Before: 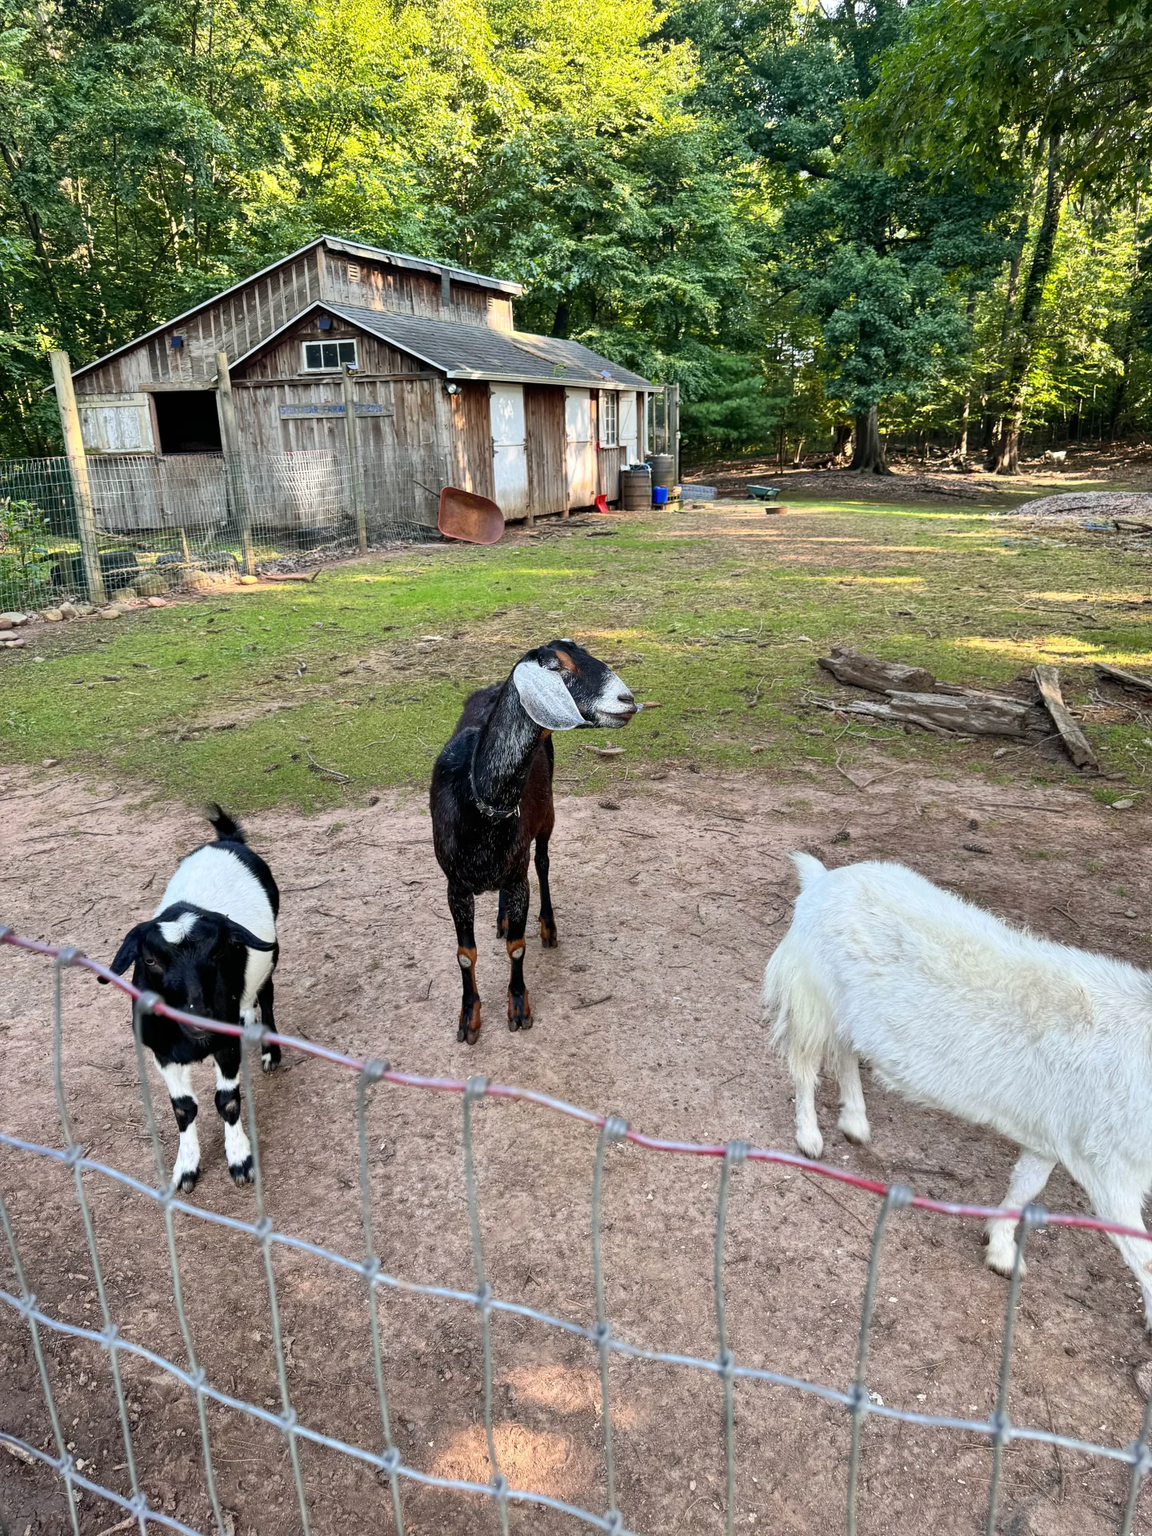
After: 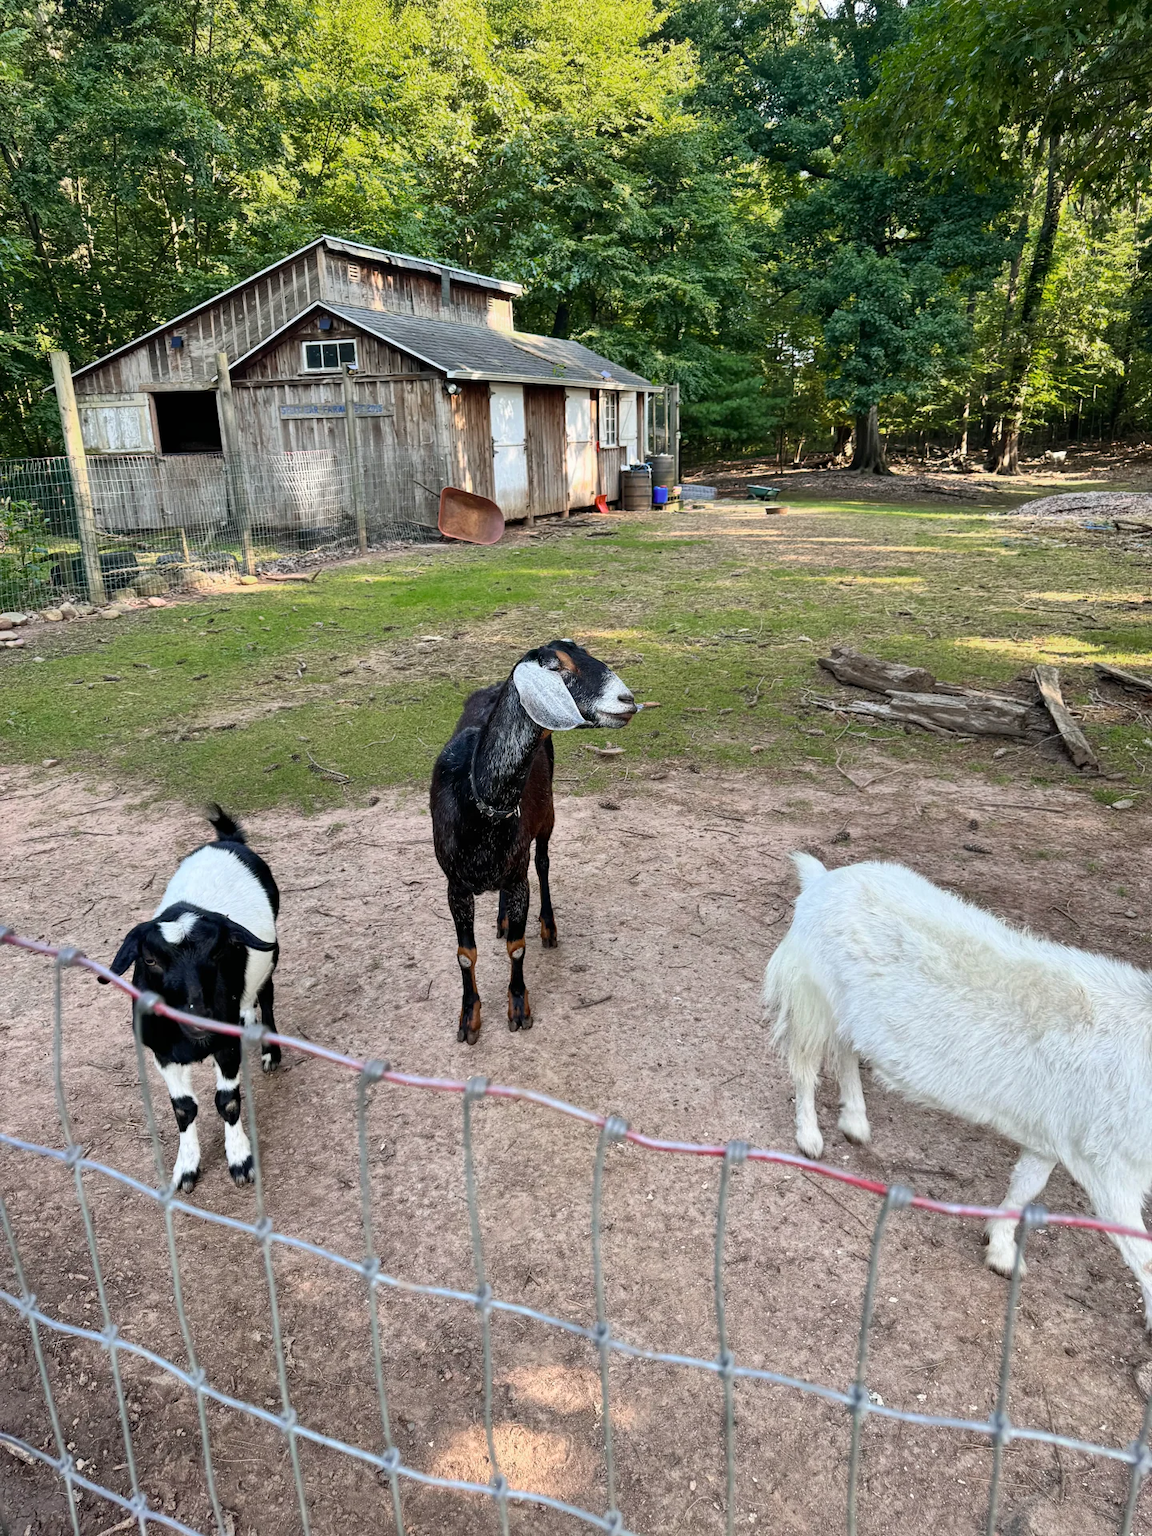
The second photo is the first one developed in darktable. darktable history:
color zones: curves: ch0 [(0, 0.558) (0.143, 0.548) (0.286, 0.447) (0.429, 0.259) (0.571, 0.5) (0.714, 0.5) (0.857, 0.593) (1, 0.558)]; ch1 [(0, 0.543) (0.01, 0.544) (0.12, 0.492) (0.248, 0.458) (0.5, 0.534) (0.748, 0.5) (0.99, 0.469) (1, 0.543)]; ch2 [(0, 0.507) (0.143, 0.522) (0.286, 0.505) (0.429, 0.5) (0.571, 0.5) (0.714, 0.5) (0.857, 0.5) (1, 0.507)]
contrast brightness saturation: saturation -0.05
